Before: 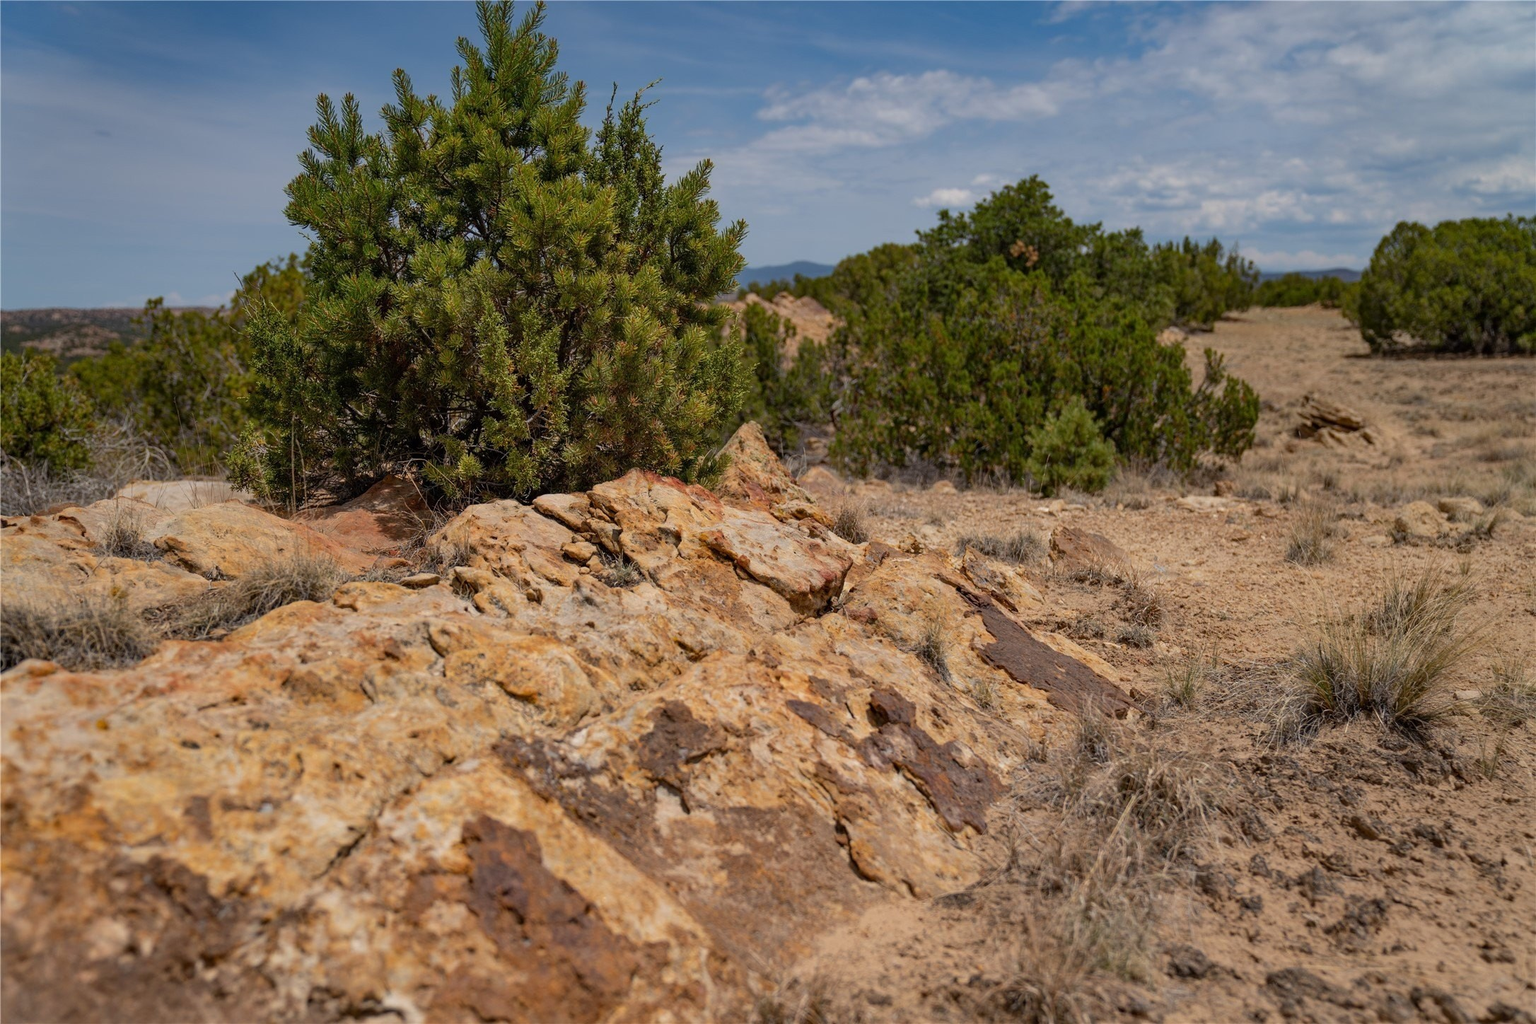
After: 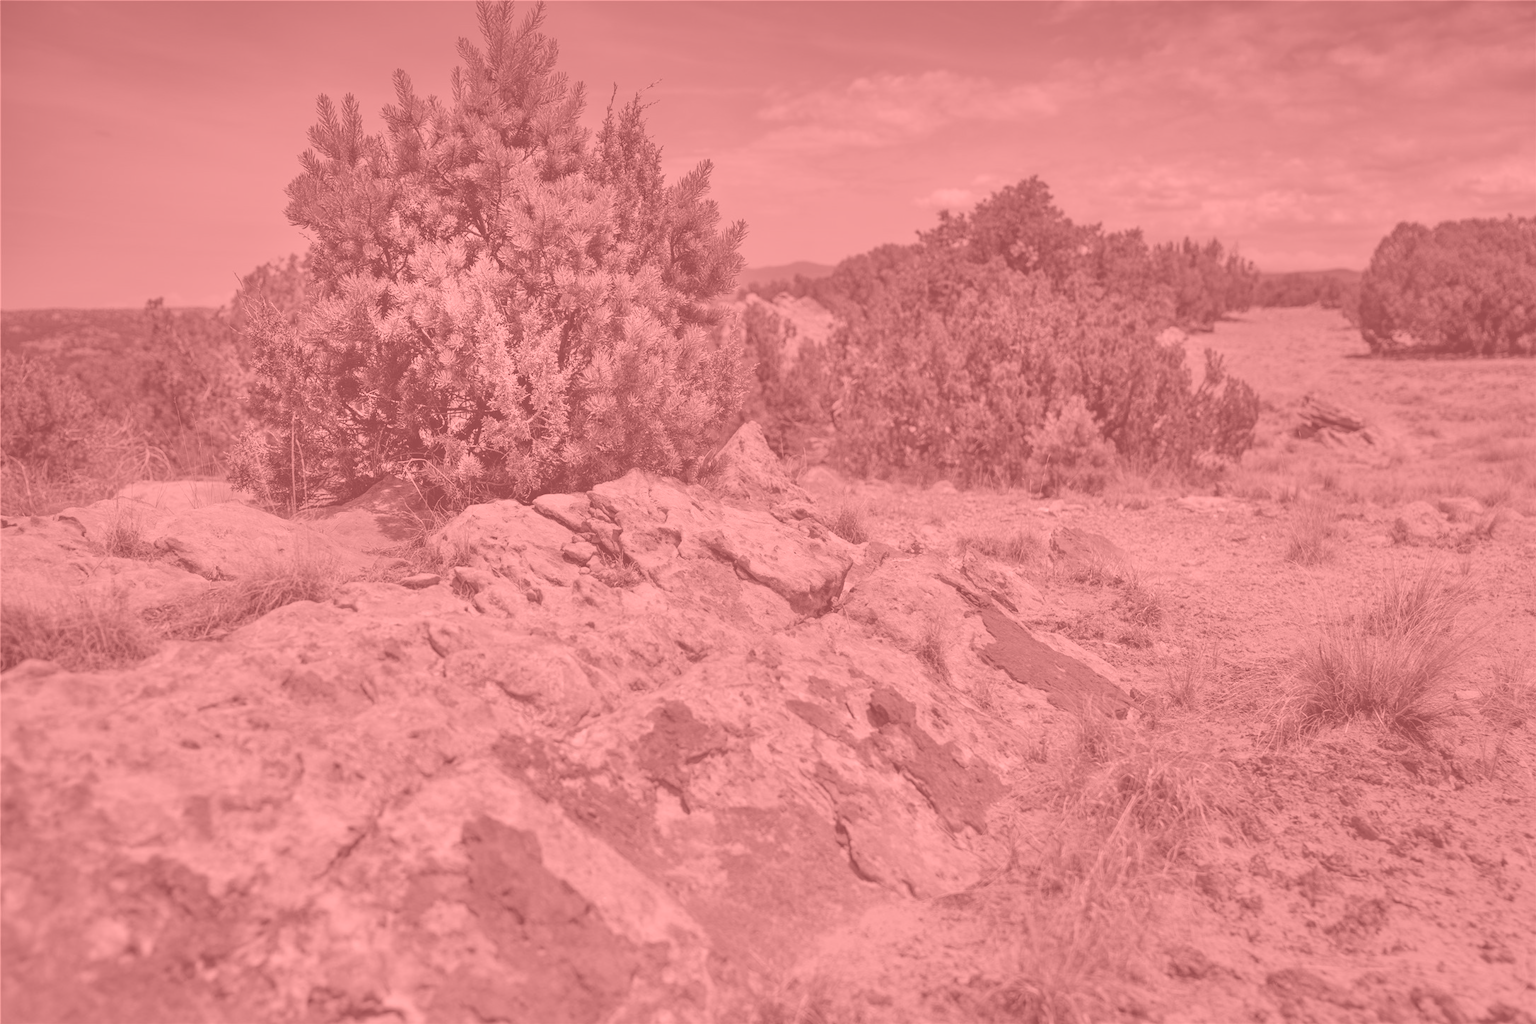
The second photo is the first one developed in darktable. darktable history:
shadows and highlights: radius 123.98, shadows 100, white point adjustment -3, highlights -100, highlights color adjustment 89.84%, soften with gaussian
colorize: saturation 51%, source mix 50.67%, lightness 50.67%
